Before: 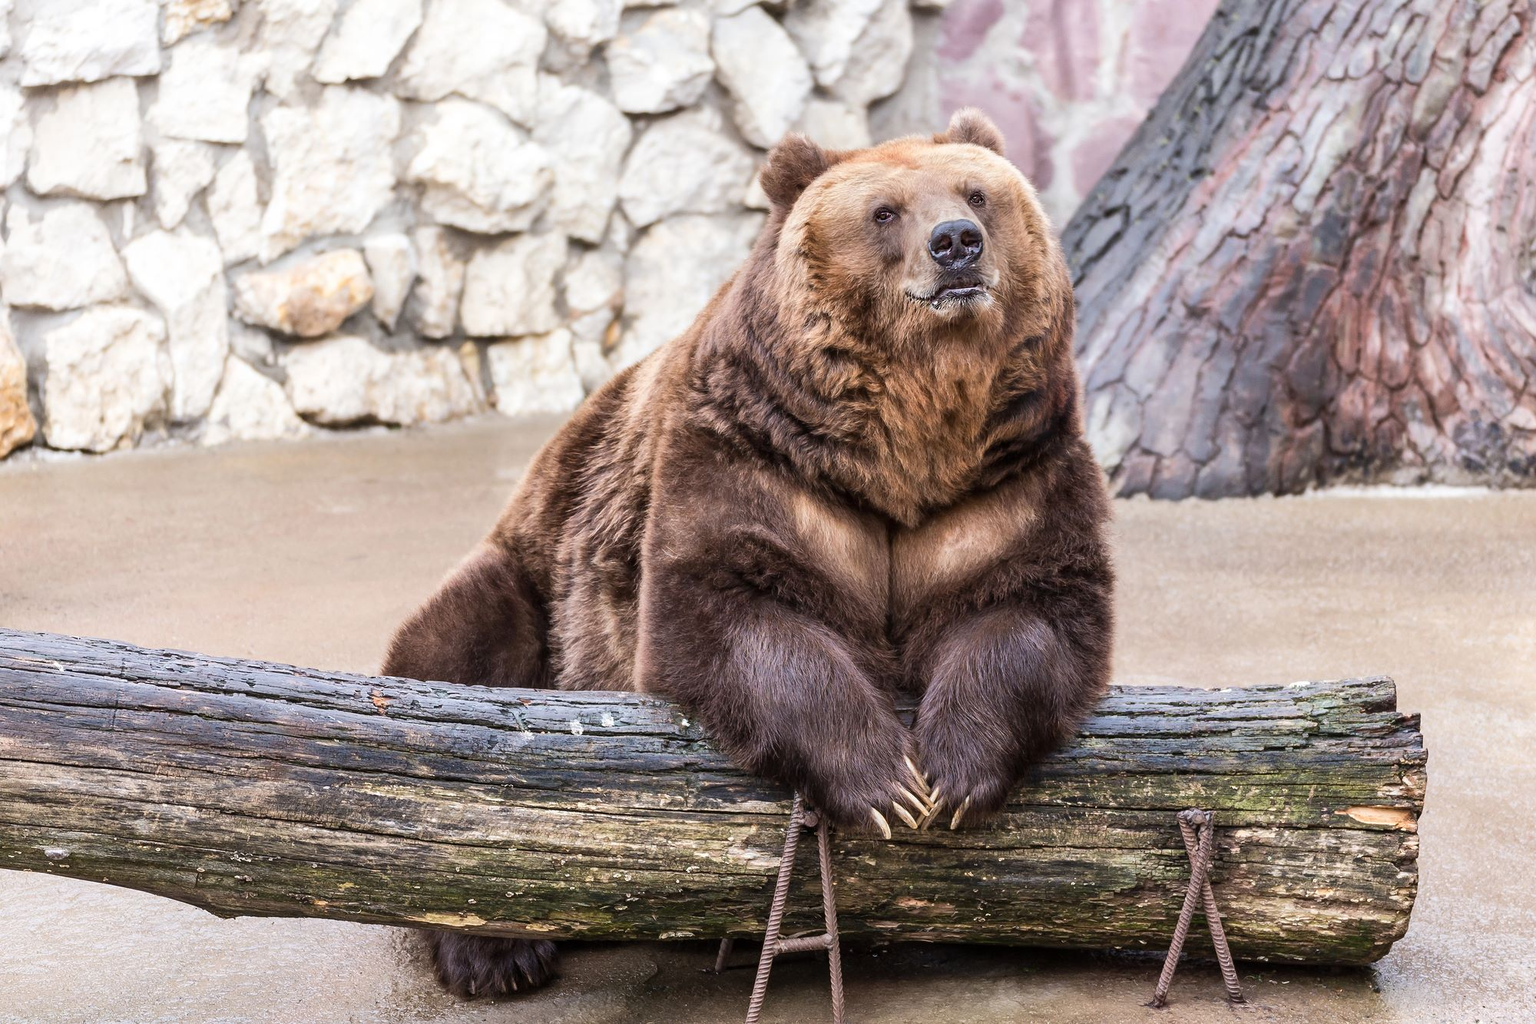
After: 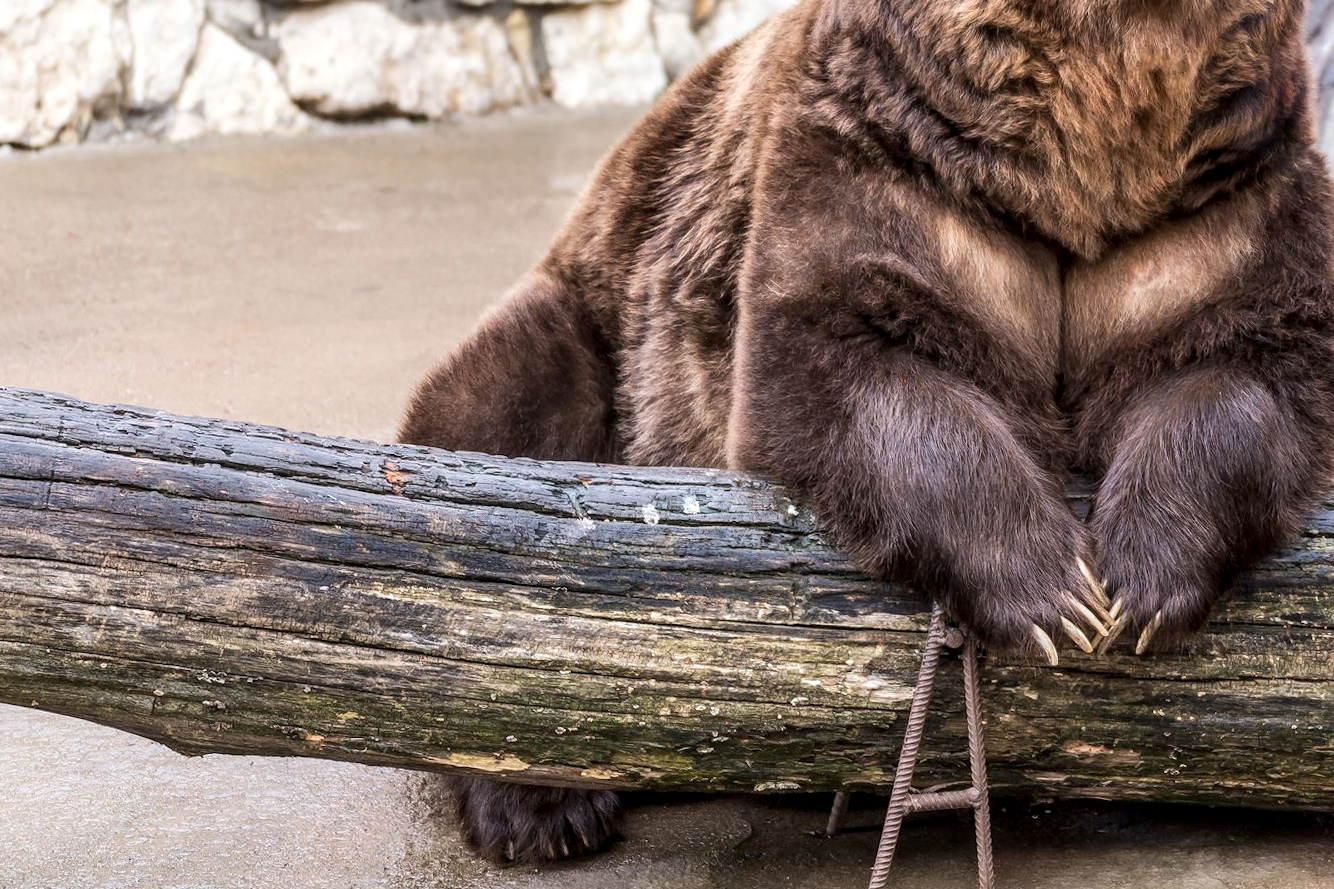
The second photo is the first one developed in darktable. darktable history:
crop and rotate: angle -0.82°, left 3.85%, top 31.828%, right 27.992%
local contrast: on, module defaults
